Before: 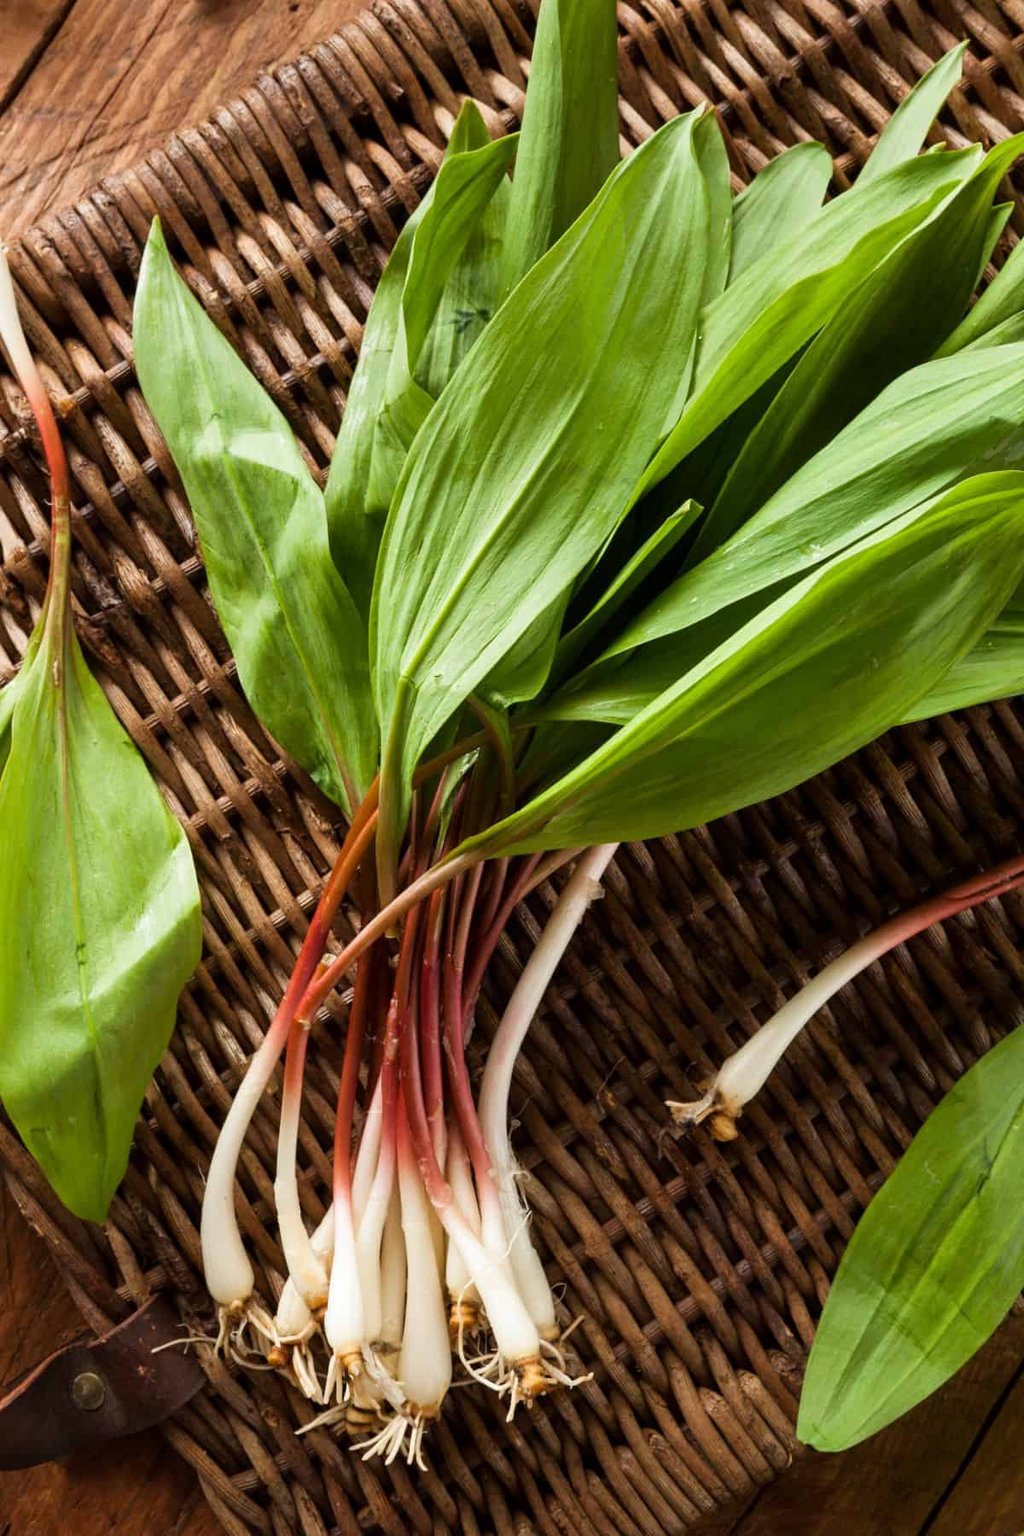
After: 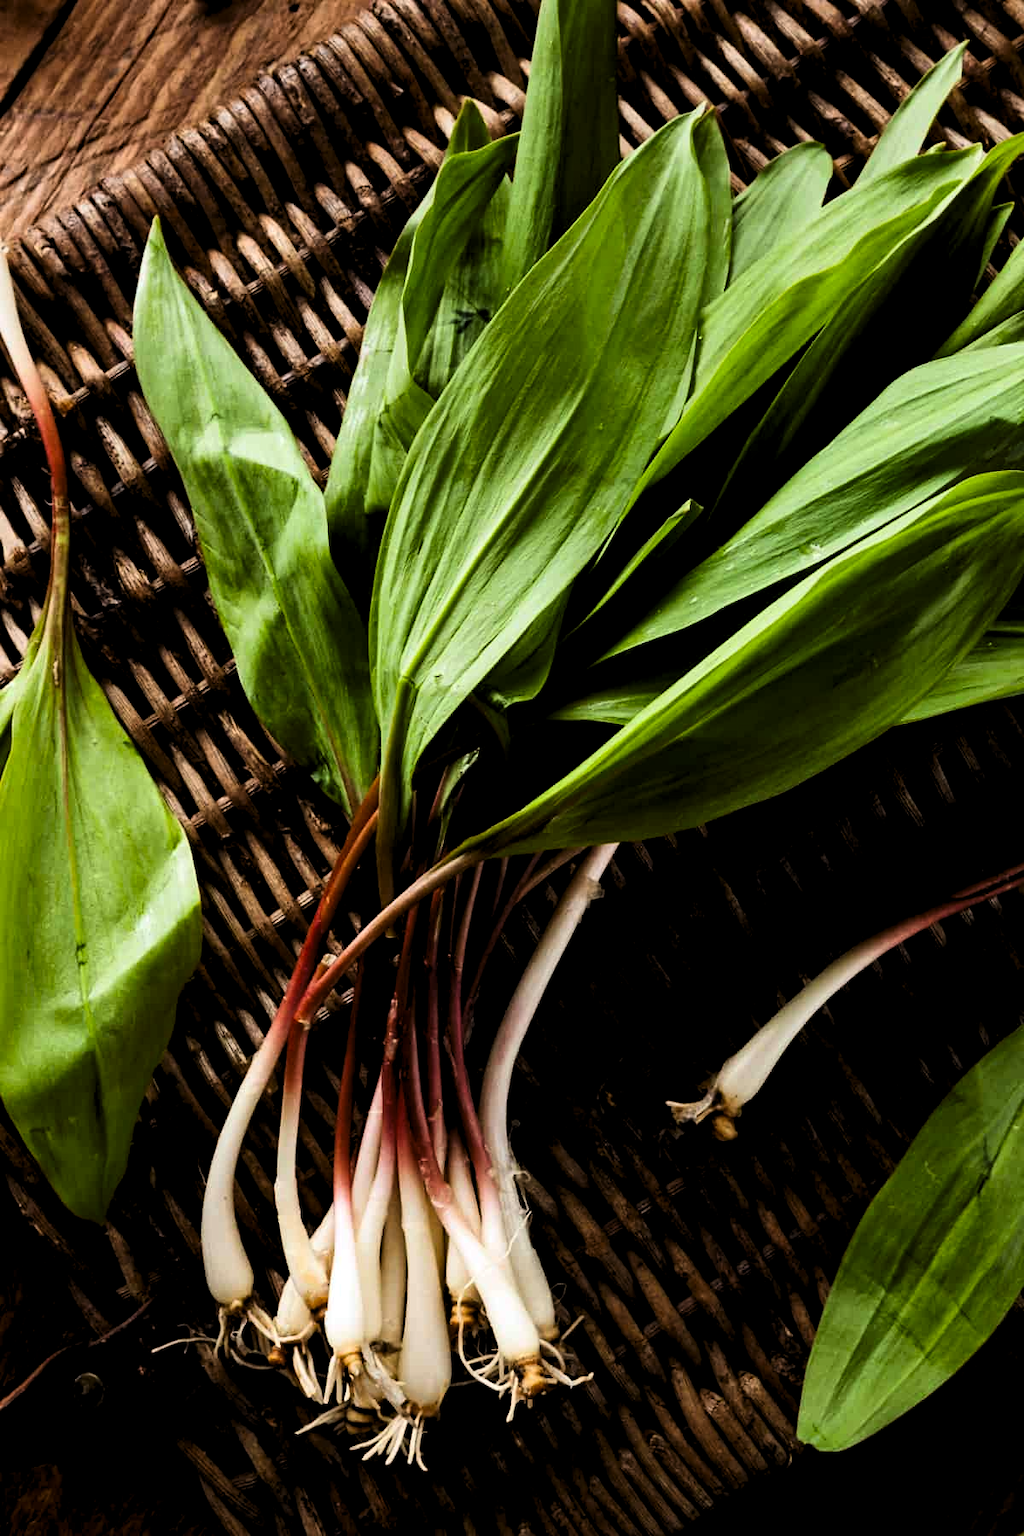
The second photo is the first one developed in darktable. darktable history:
contrast brightness saturation: contrast 0.2, brightness -0.11, saturation 0.1
haze removal: compatibility mode true, adaptive false
levels: levels [0.116, 0.574, 1]
